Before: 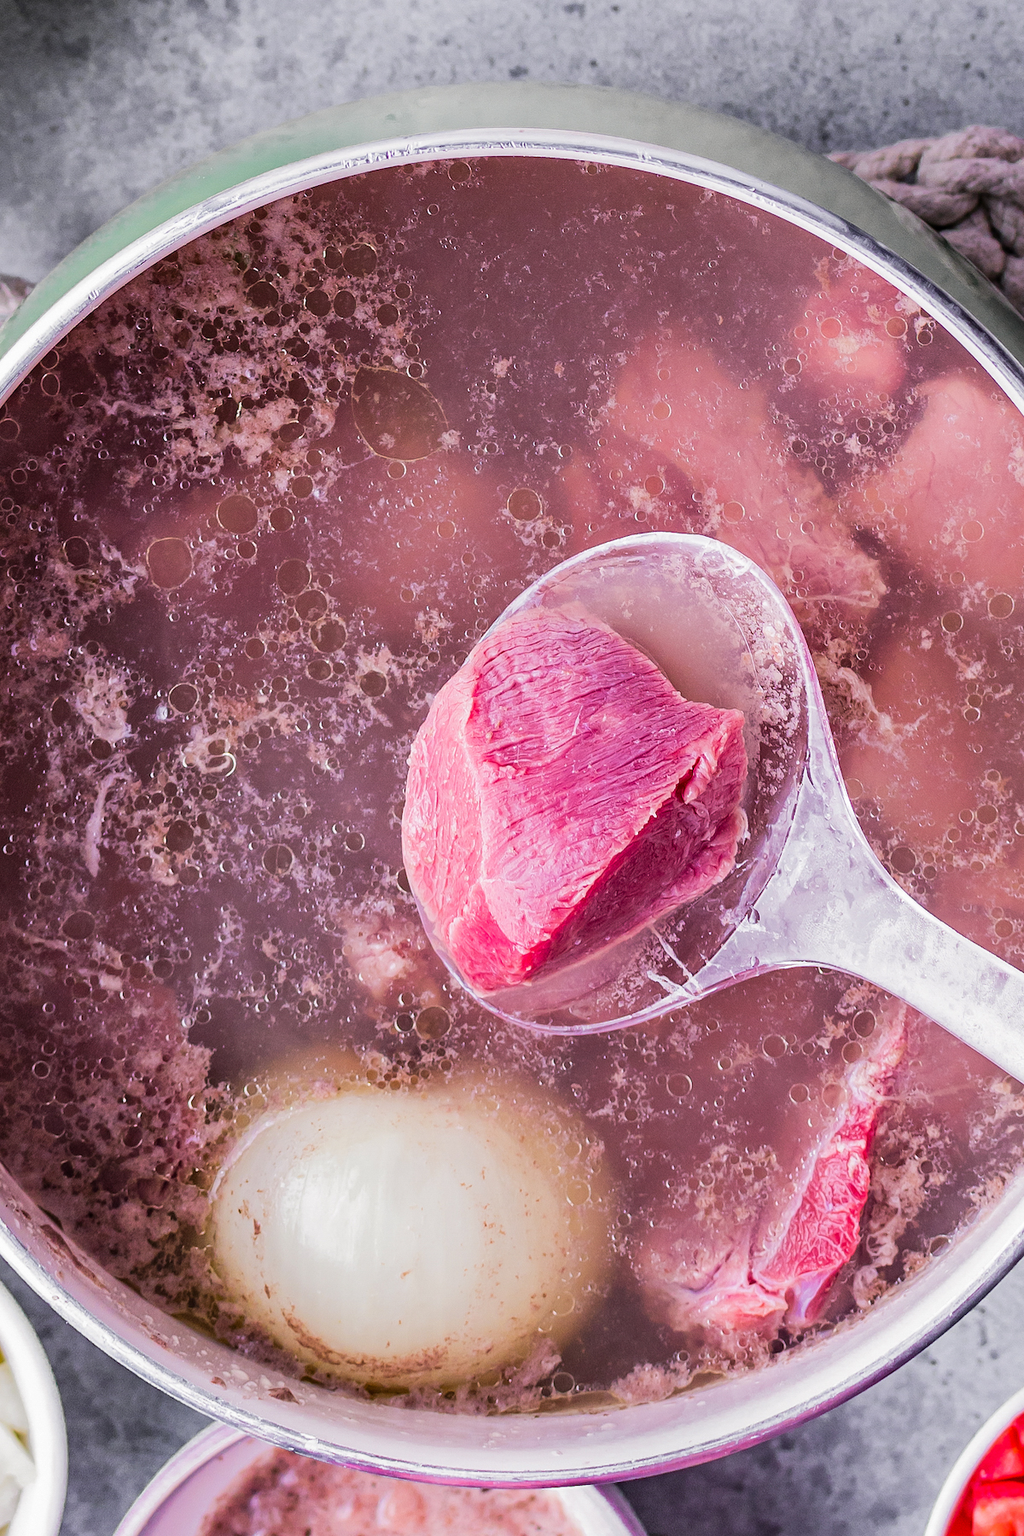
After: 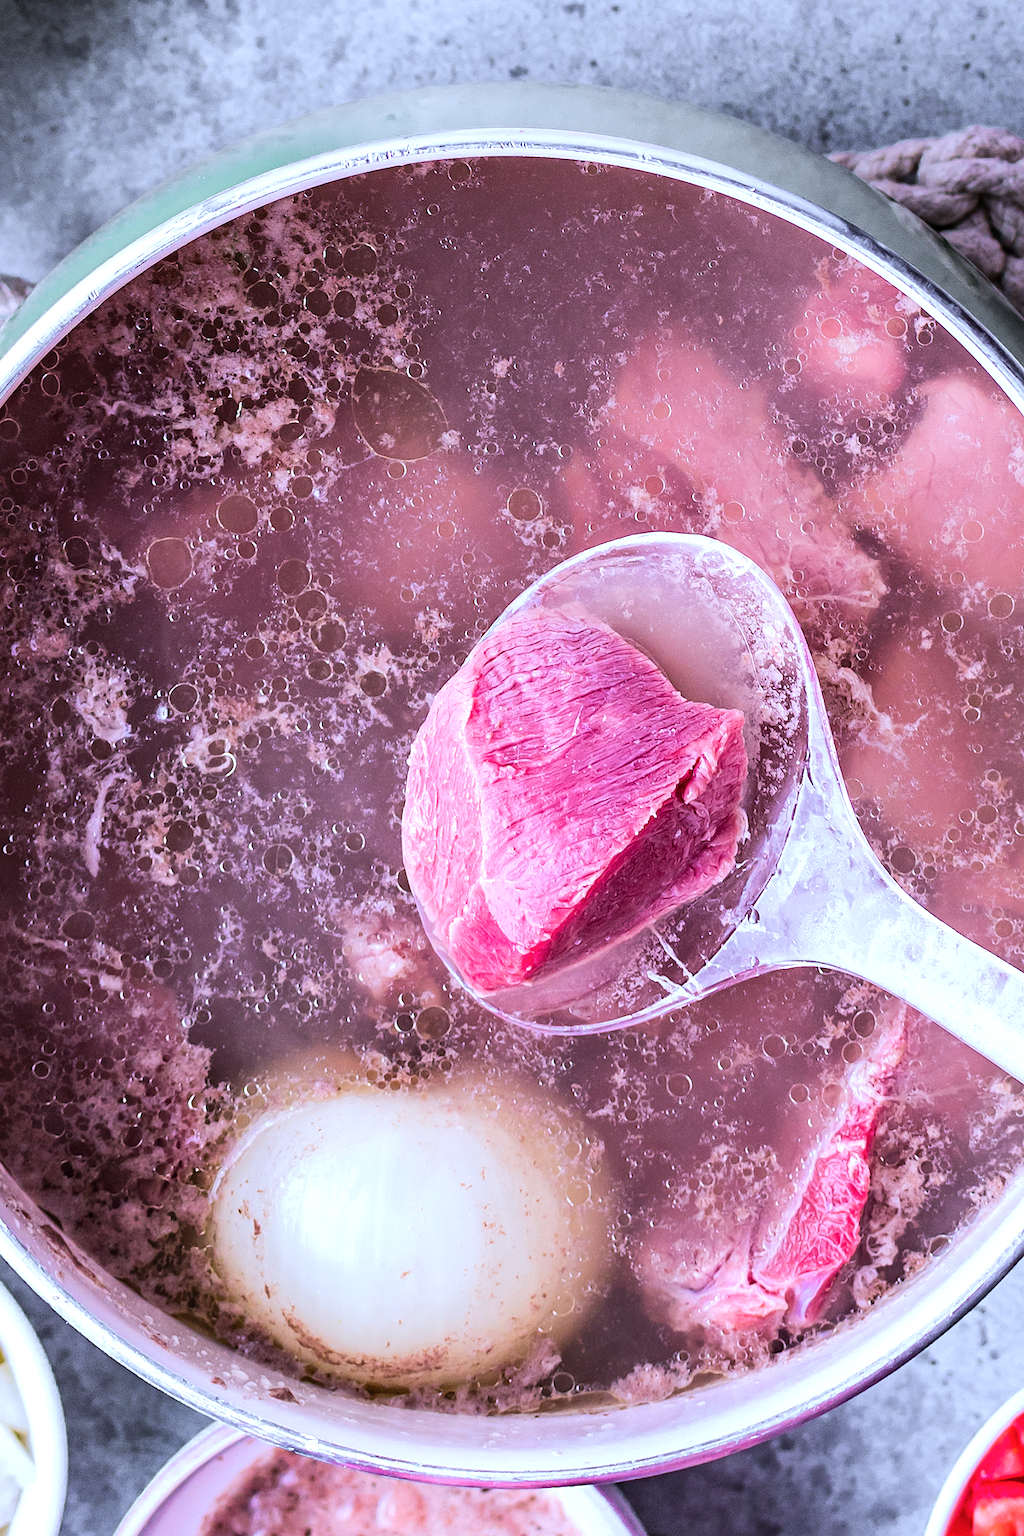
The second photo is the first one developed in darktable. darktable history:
color correction: highlights a* -2.24, highlights b* -18.1
tone equalizer: -8 EV -0.417 EV, -7 EV -0.389 EV, -6 EV -0.333 EV, -5 EV -0.222 EV, -3 EV 0.222 EV, -2 EV 0.333 EV, -1 EV 0.389 EV, +0 EV 0.417 EV, edges refinement/feathering 500, mask exposure compensation -1.57 EV, preserve details no
